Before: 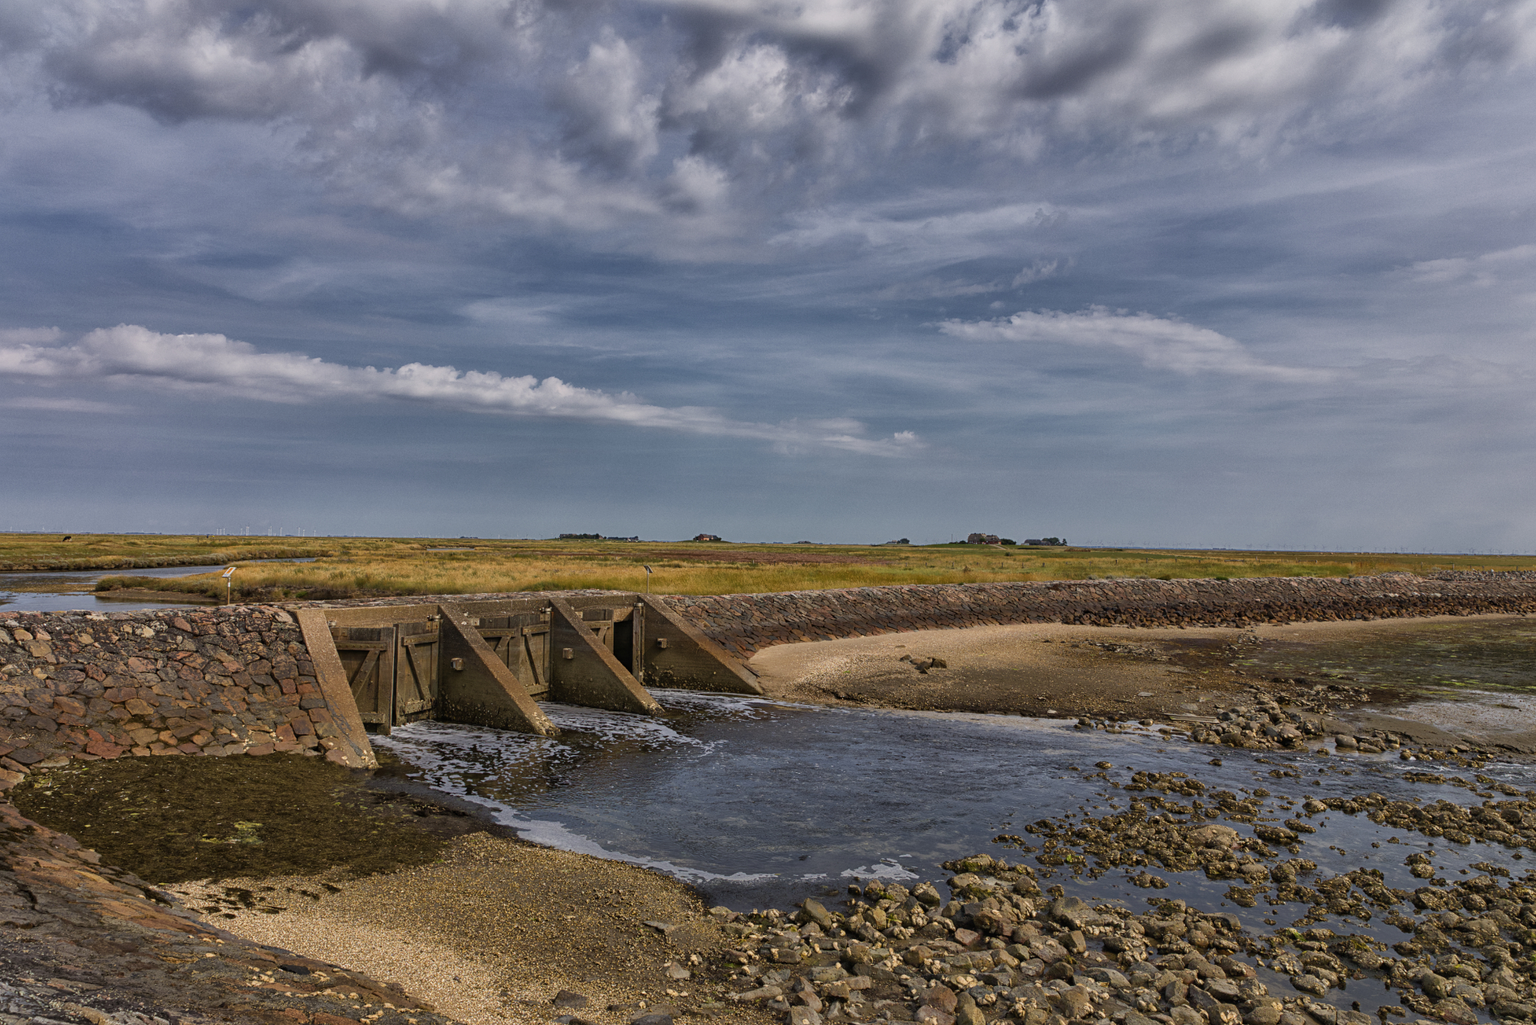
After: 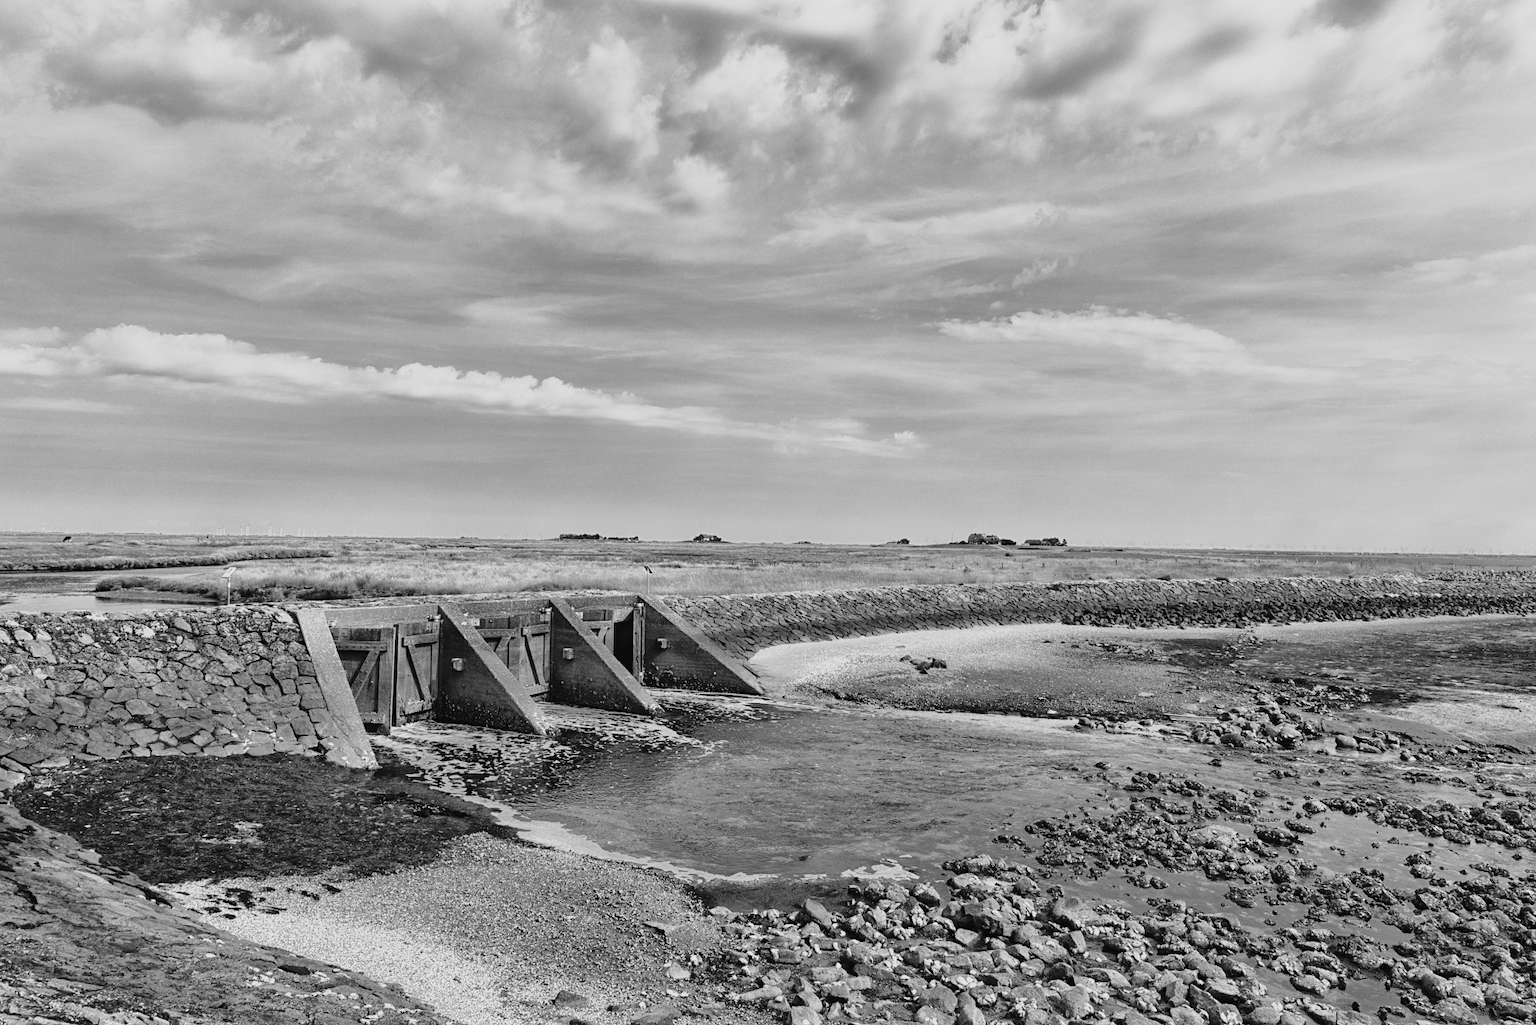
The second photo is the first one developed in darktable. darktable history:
tone curve: curves: ch0 [(0, 0.021) (0.049, 0.044) (0.152, 0.14) (0.328, 0.377) (0.473, 0.543) (0.641, 0.705) (0.85, 0.894) (1, 0.969)]; ch1 [(0, 0) (0.302, 0.331) (0.427, 0.433) (0.472, 0.47) (0.502, 0.503) (0.527, 0.524) (0.564, 0.591) (0.602, 0.632) (0.677, 0.701) (0.859, 0.885) (1, 1)]; ch2 [(0, 0) (0.33, 0.301) (0.447, 0.44) (0.487, 0.496) (0.502, 0.516) (0.535, 0.563) (0.565, 0.6) (0.618, 0.629) (1, 1)], color space Lab, independent channels, preserve colors none
color balance rgb: shadows fall-off 101%, linear chroma grading › mid-tones 7.63%, perceptual saturation grading › mid-tones 11.68%, mask middle-gray fulcrum 22.45%, global vibrance 10.11%, saturation formula JzAzBz (2021)
monochrome: a -74.22, b 78.2
base curve: curves: ch0 [(0, 0) (0.028, 0.03) (0.121, 0.232) (0.46, 0.748) (0.859, 0.968) (1, 1)], preserve colors none
exposure: exposure 0.207 EV, compensate highlight preservation false
